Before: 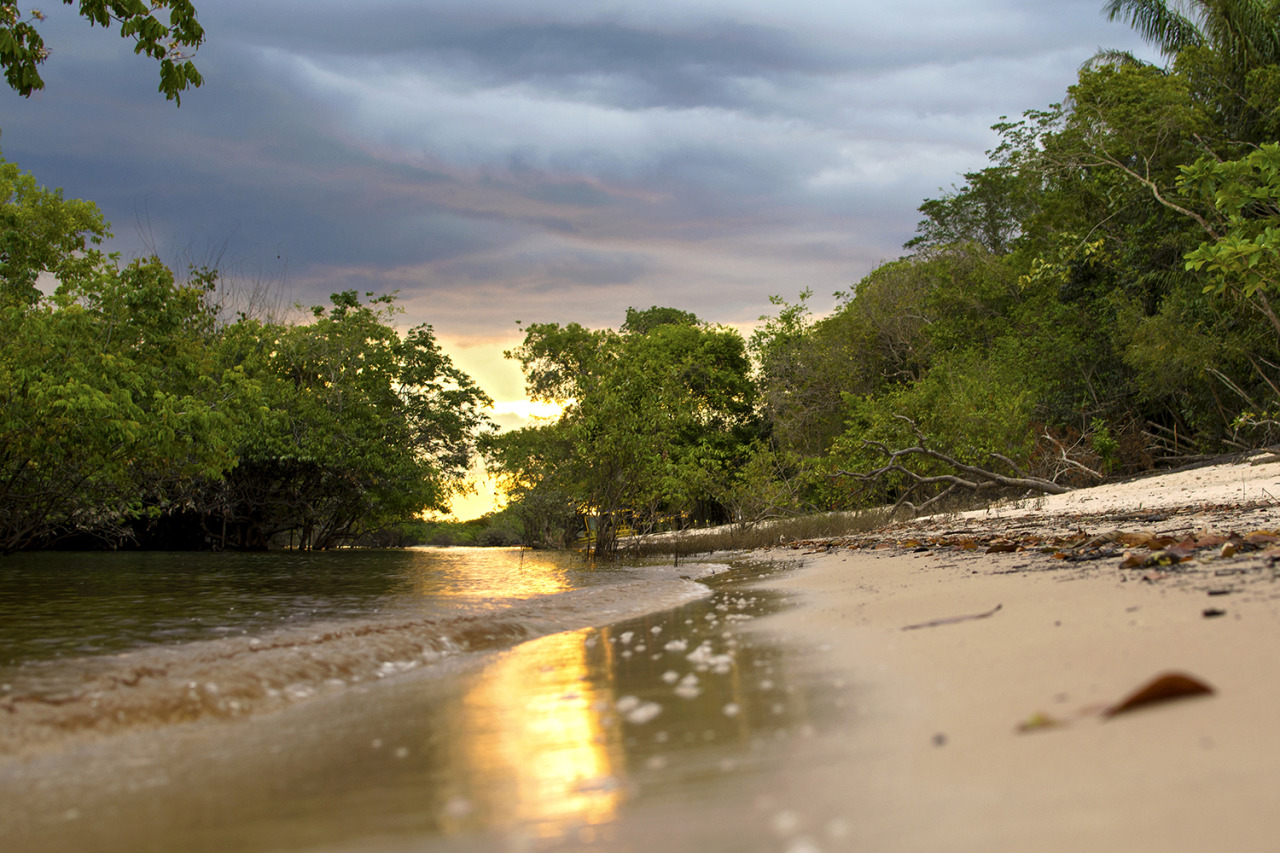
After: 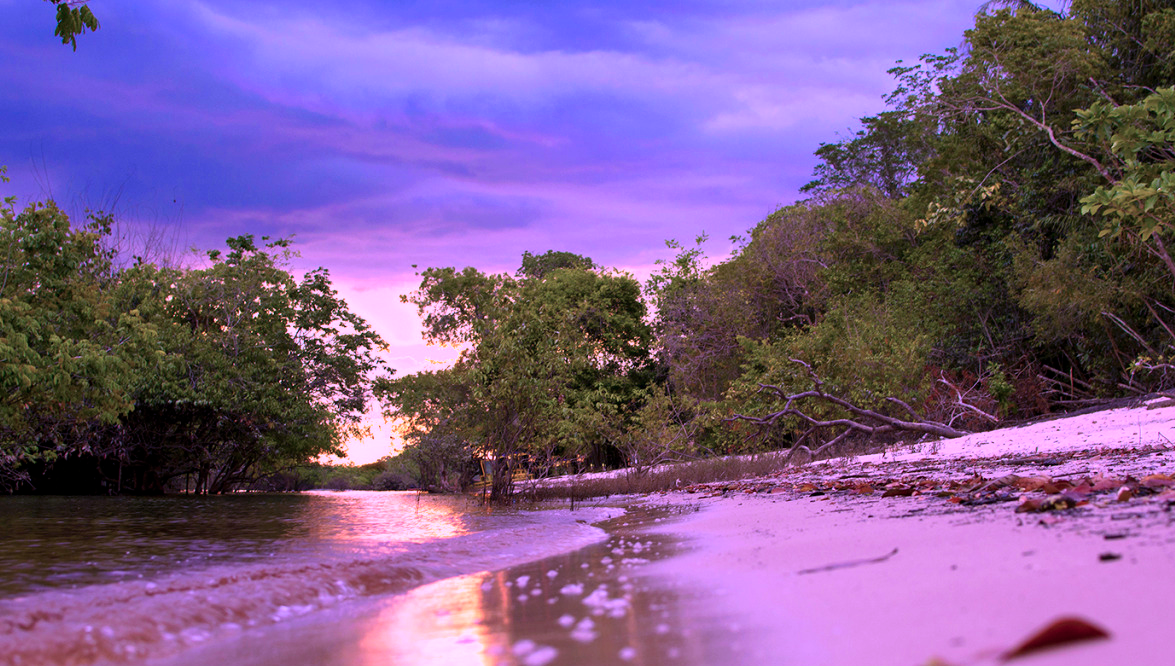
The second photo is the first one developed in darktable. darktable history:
crop: left 8.143%, top 6.583%, bottom 15.235%
color calibration: output R [0.972, 0.068, -0.094, 0], output G [-0.178, 1.216, -0.086, 0], output B [0.095, -0.136, 0.98, 0], illuminant custom, x 0.38, y 0.48, temperature 4442.48 K
